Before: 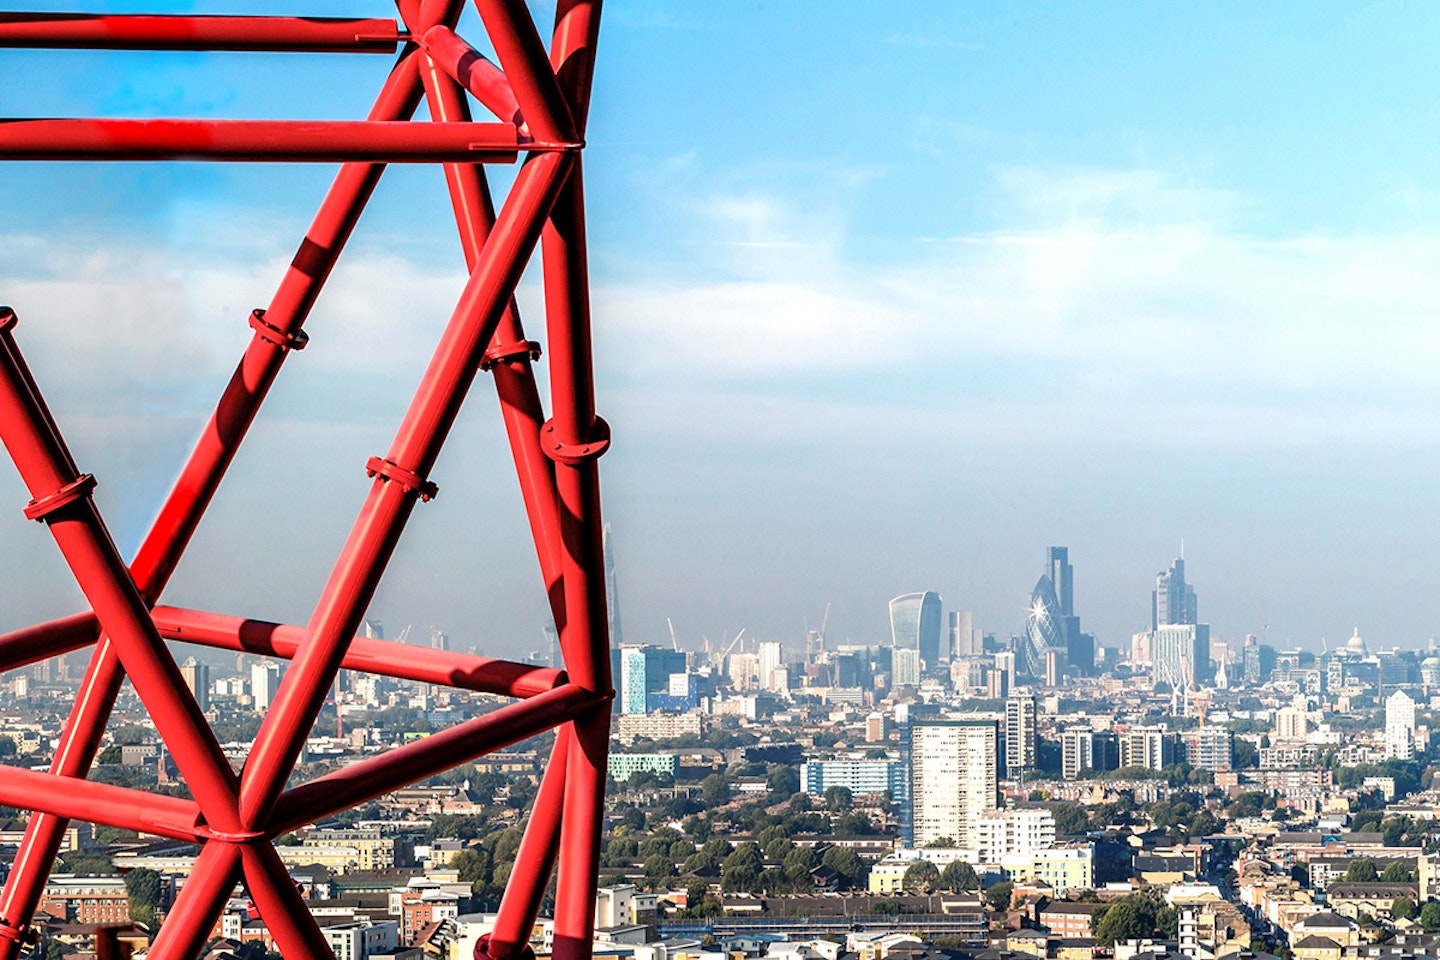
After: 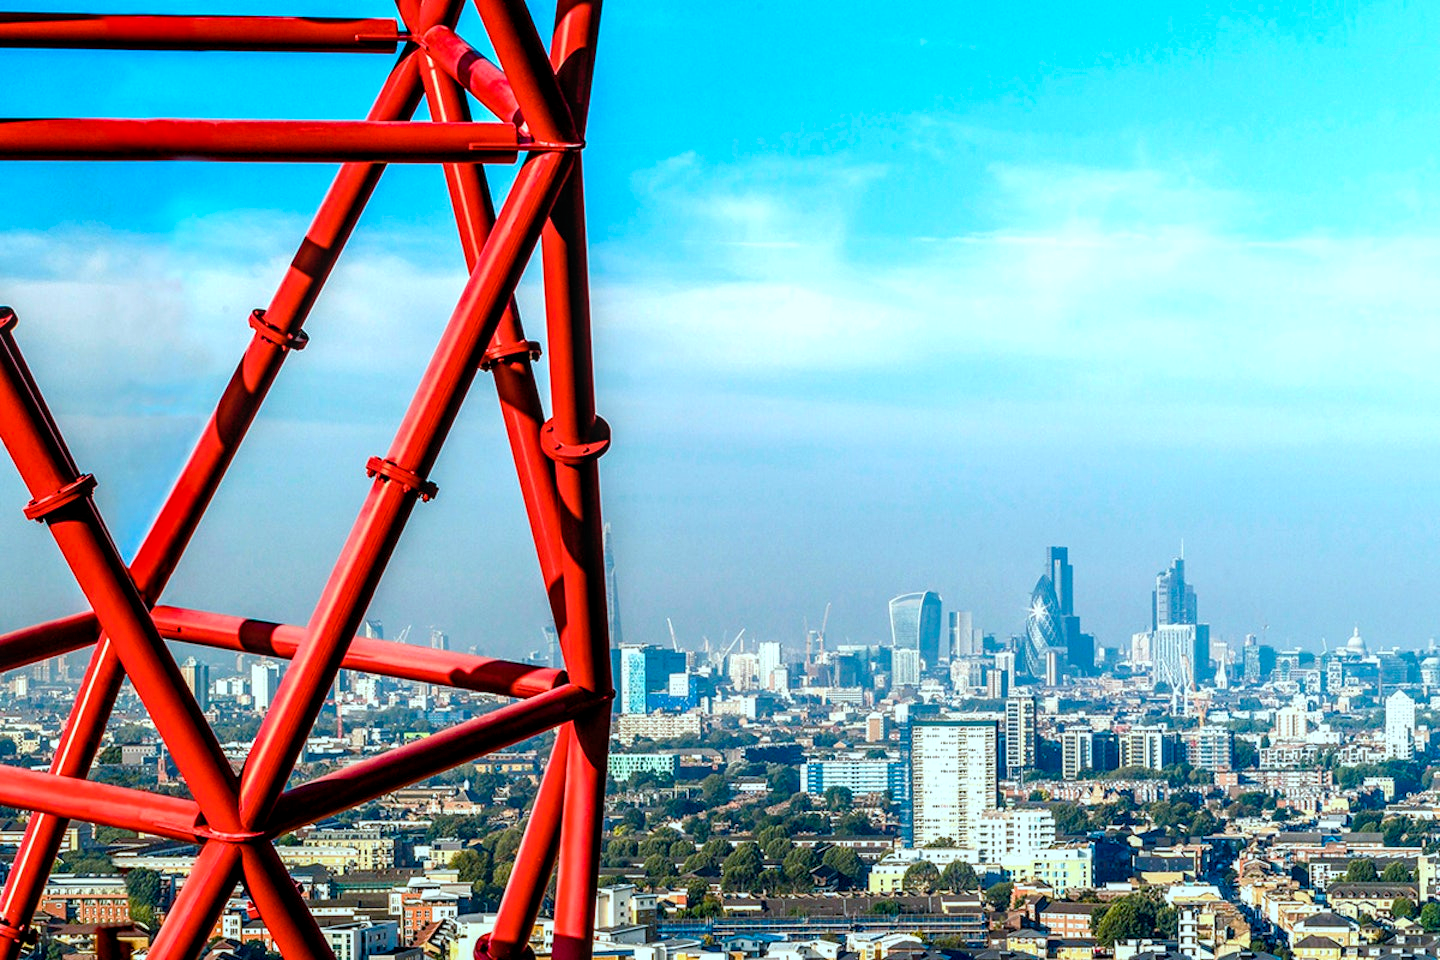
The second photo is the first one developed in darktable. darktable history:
color correction: highlights a* -10.23, highlights b* -10.53
local contrast: detail 130%
color balance rgb: shadows lift › chroma 2.005%, shadows lift › hue 134.76°, linear chroma grading › global chroma 9.961%, perceptual saturation grading › global saturation 20%, perceptual saturation grading › highlights -25.316%, perceptual saturation grading › shadows 24.574%, global vibrance 42.851%
